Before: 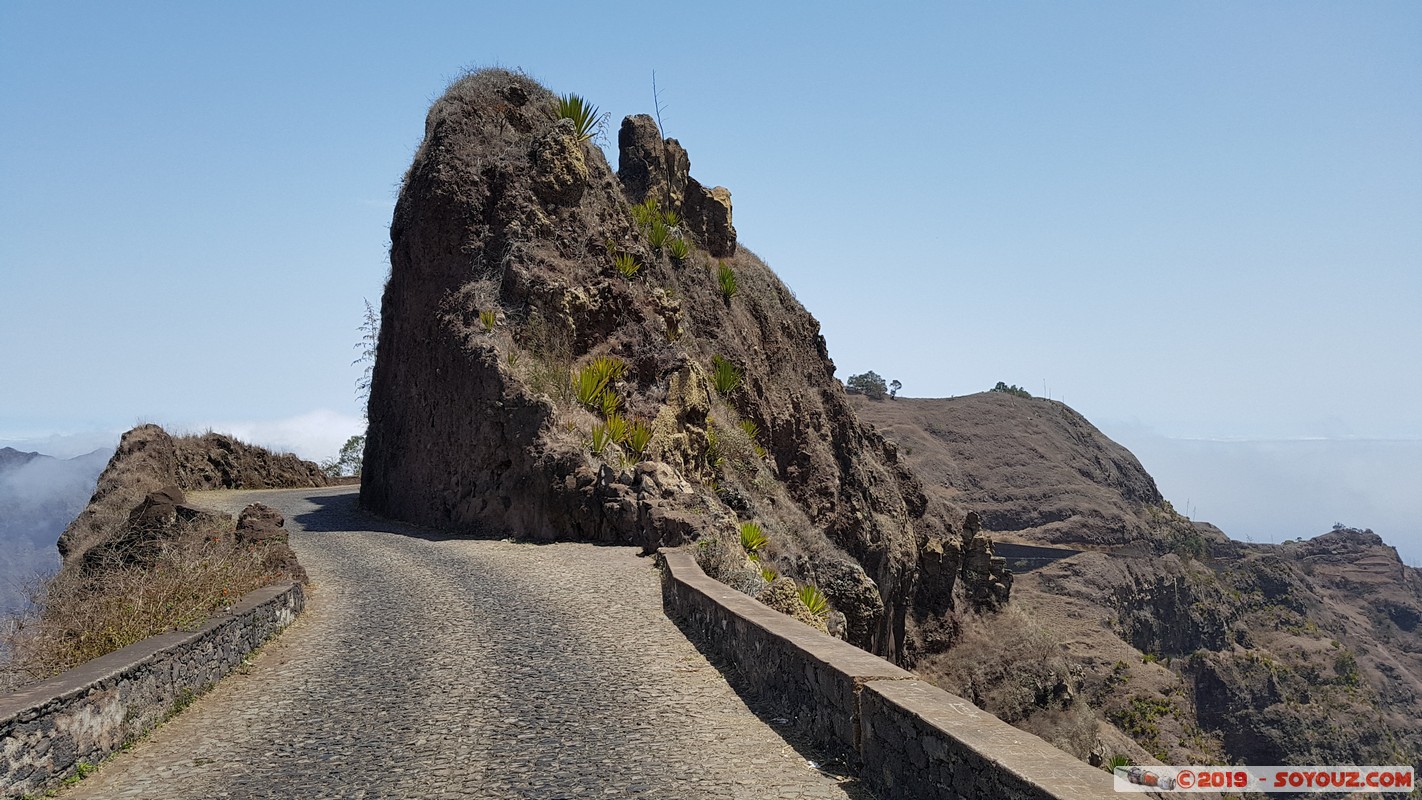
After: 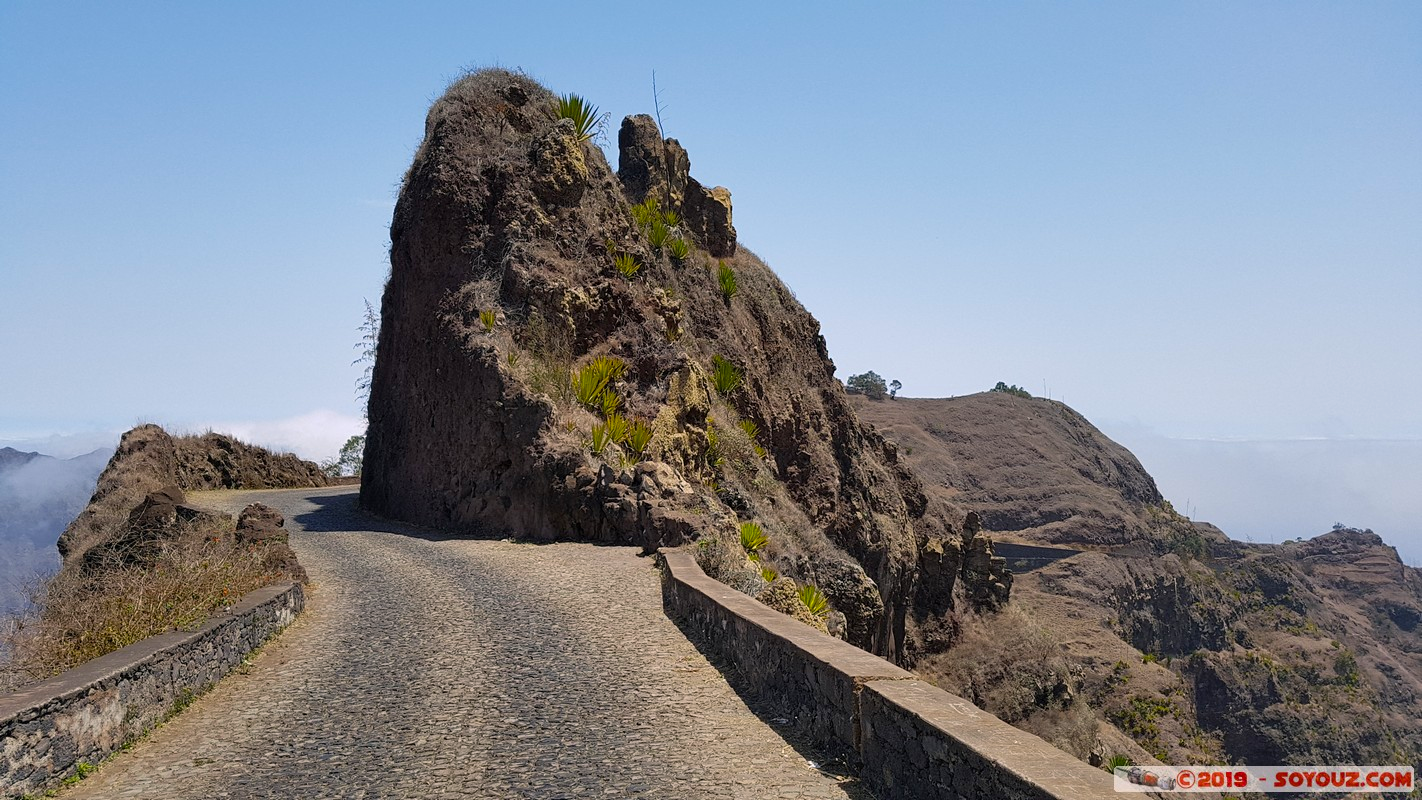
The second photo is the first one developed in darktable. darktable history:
color balance rgb: highlights gain › chroma 0.885%, highlights gain › hue 28.34°, perceptual saturation grading › global saturation 25.809%
